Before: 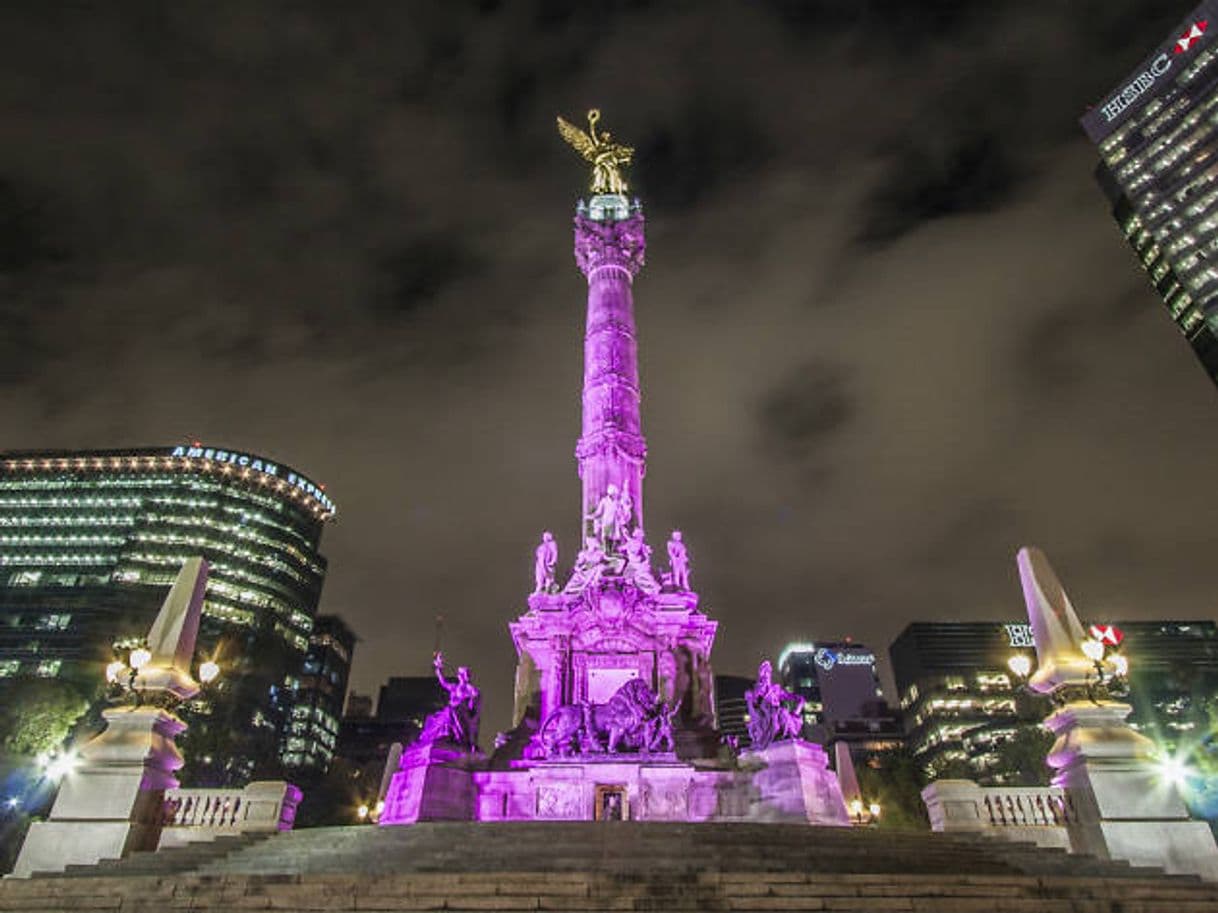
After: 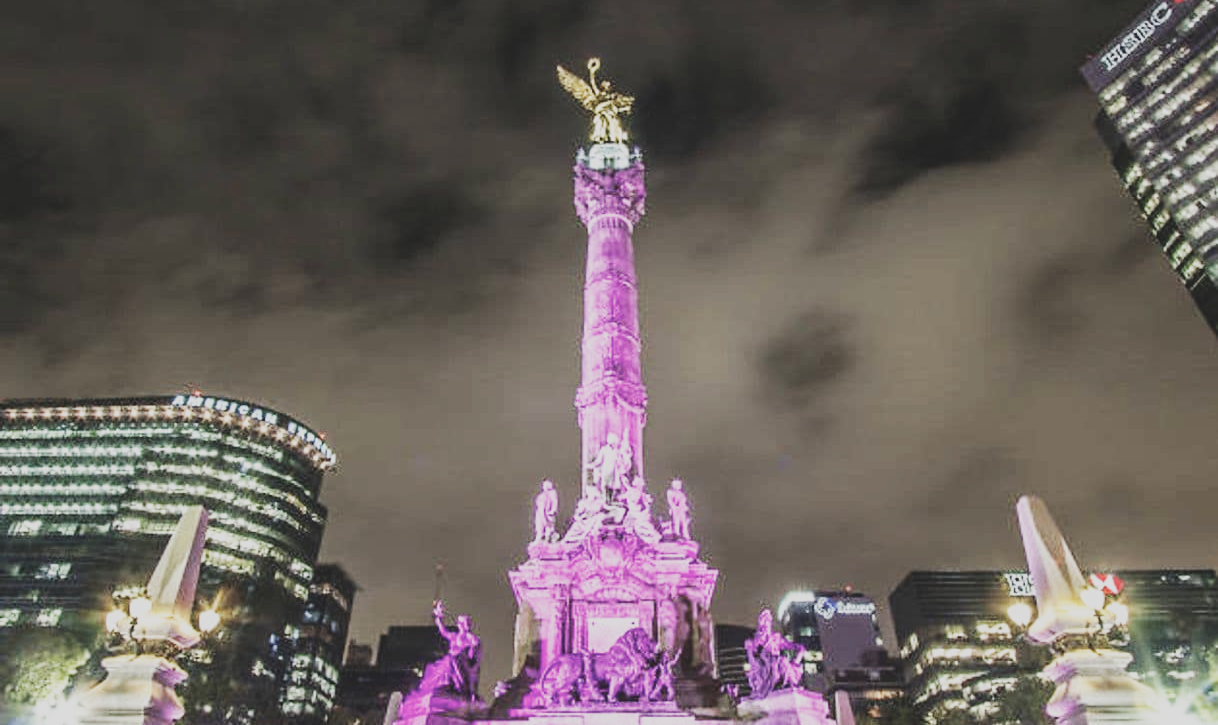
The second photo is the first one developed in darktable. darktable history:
crop and rotate: top 5.661%, bottom 14.887%
base curve: curves: ch0 [(0, 0) (0.007, 0.004) (0.027, 0.03) (0.046, 0.07) (0.207, 0.54) (0.442, 0.872) (0.673, 0.972) (1, 1)], preserve colors none
contrast brightness saturation: contrast -0.251, saturation -0.438
